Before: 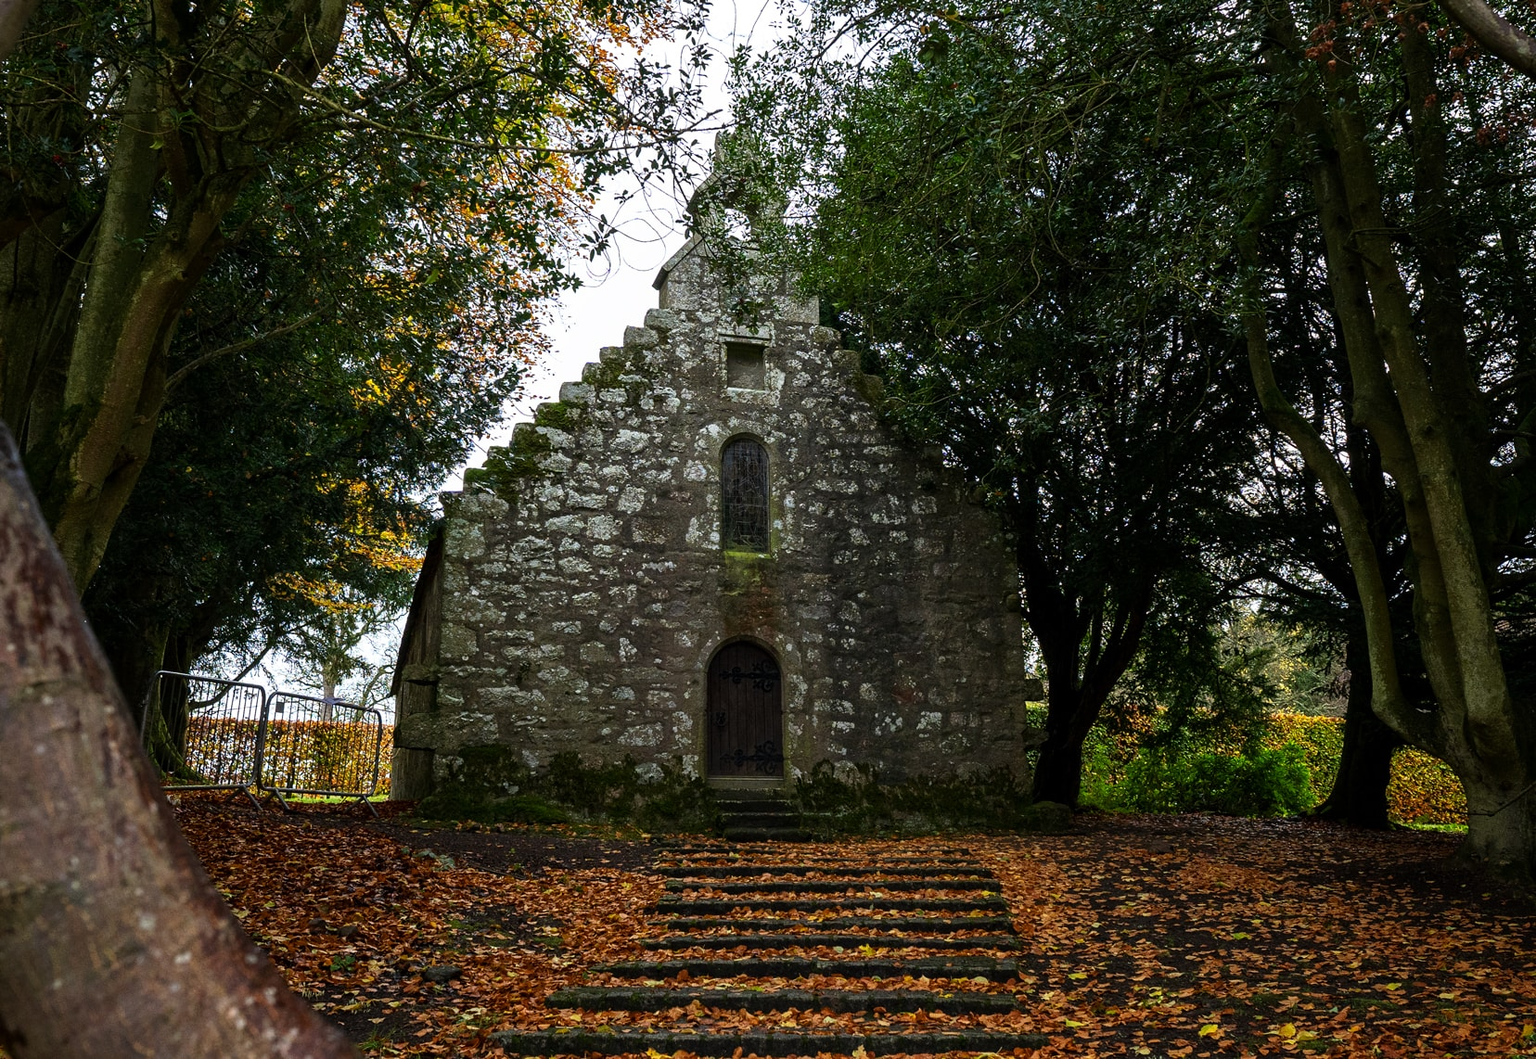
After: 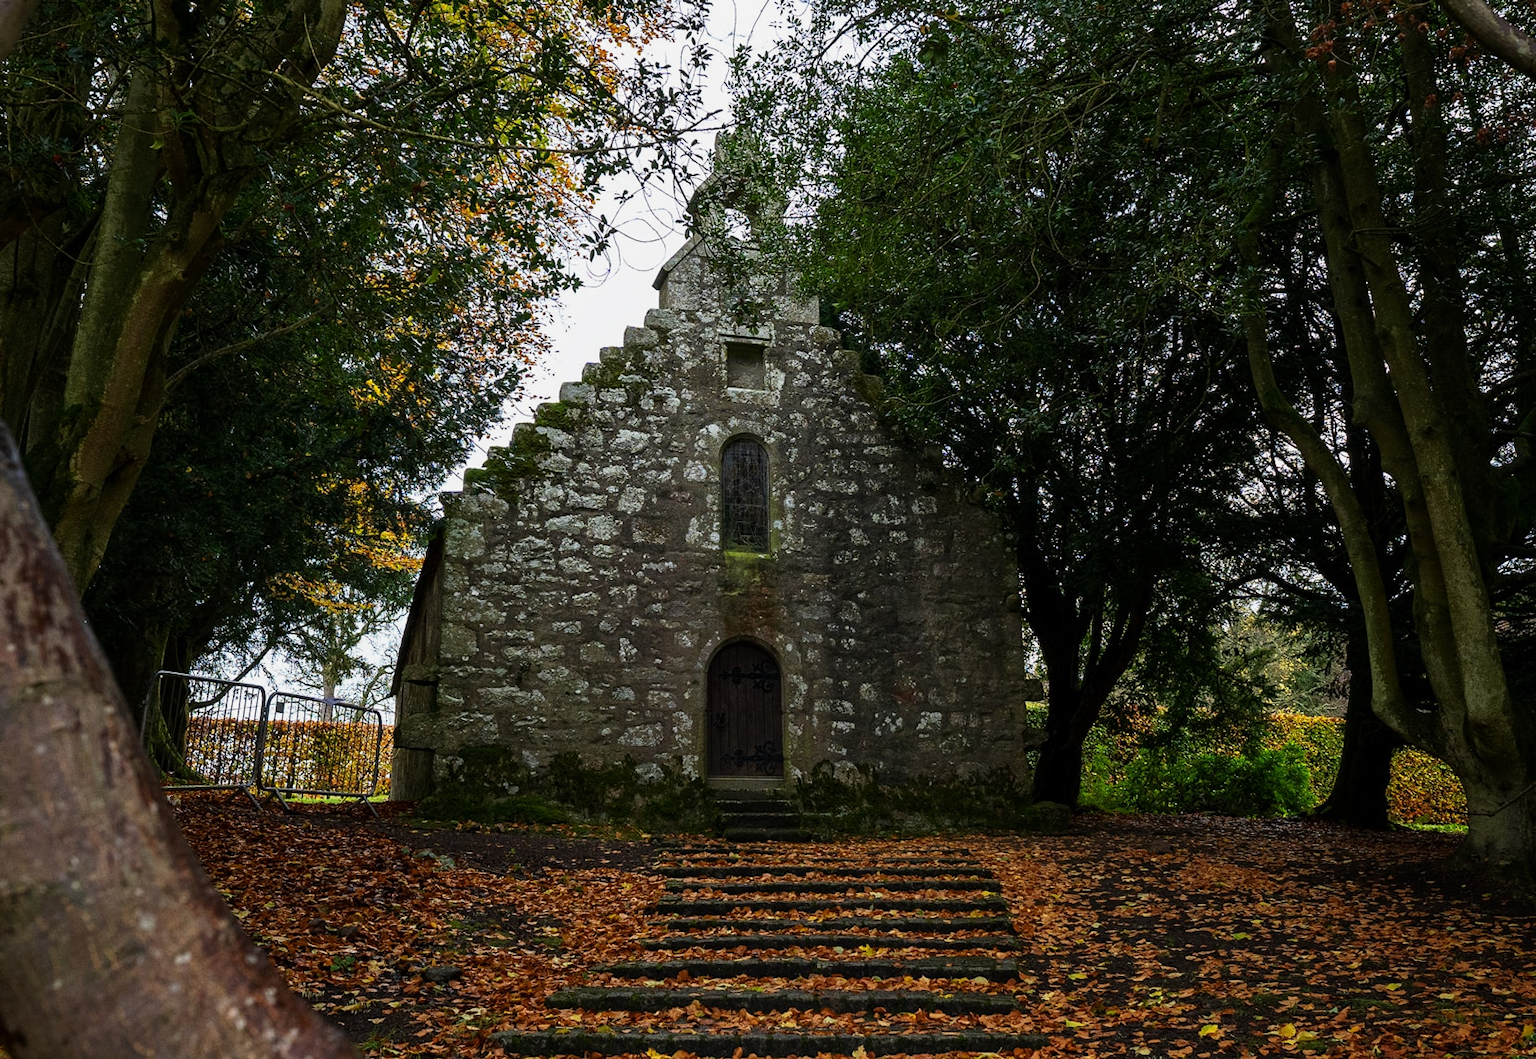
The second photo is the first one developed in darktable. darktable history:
exposure: exposure -0.157 EV, compensate exposure bias true, compensate highlight preservation false
